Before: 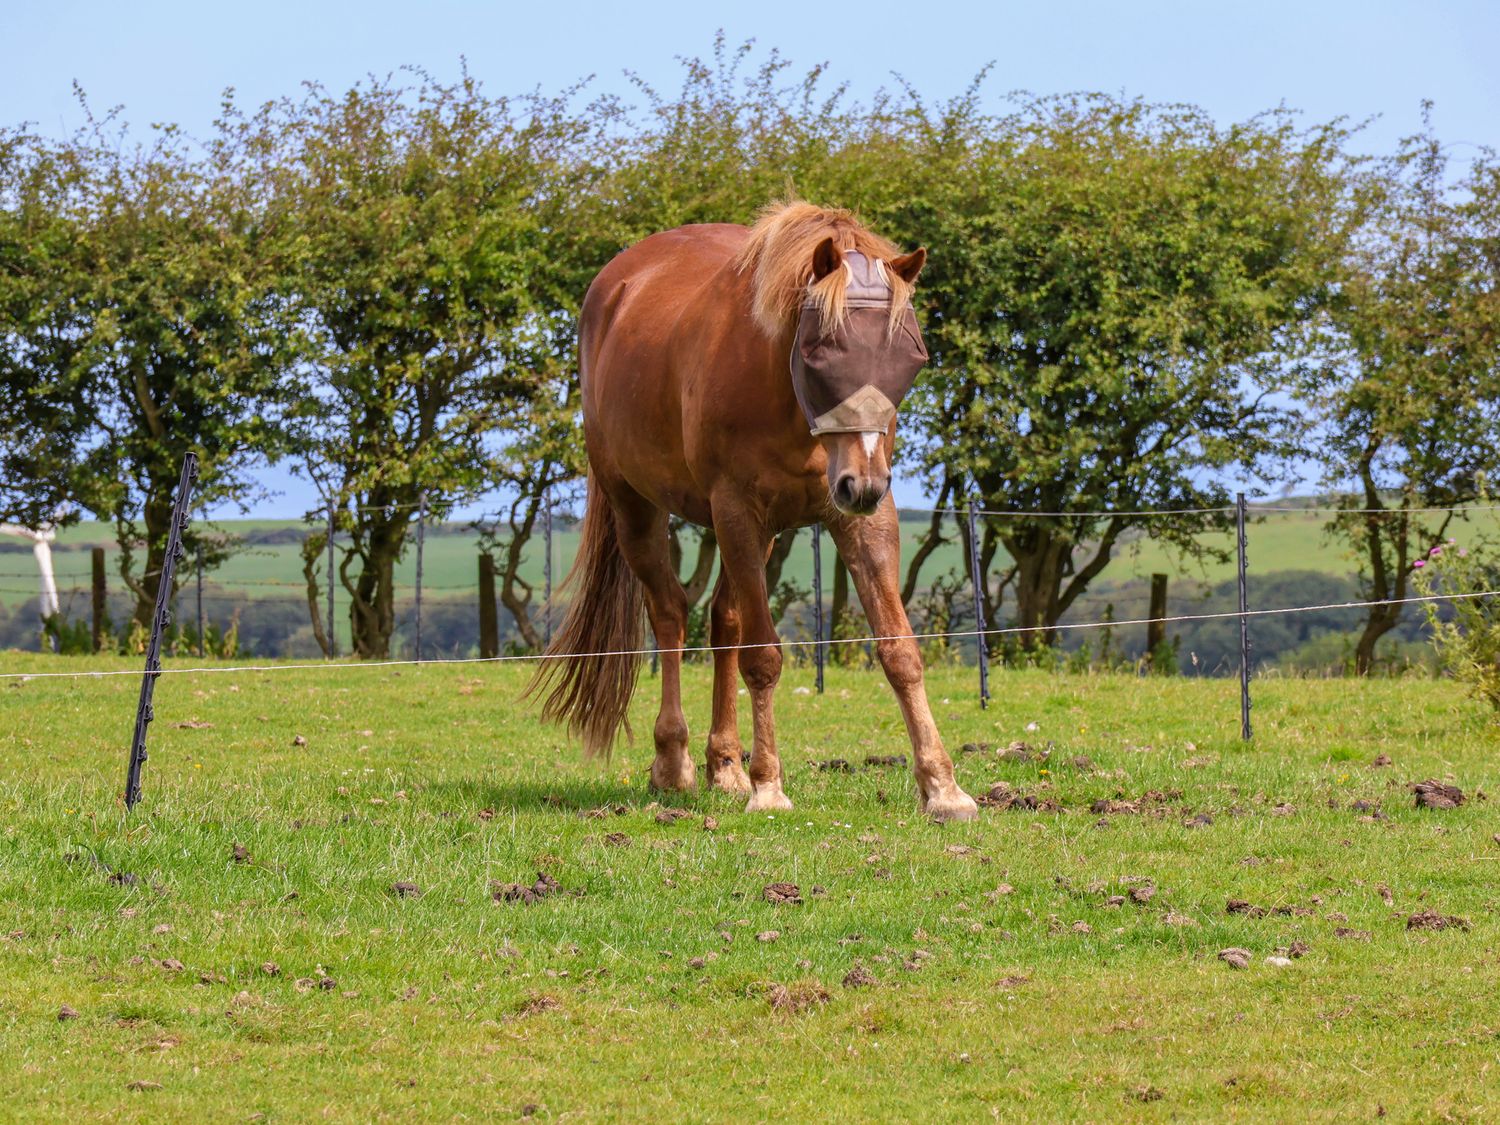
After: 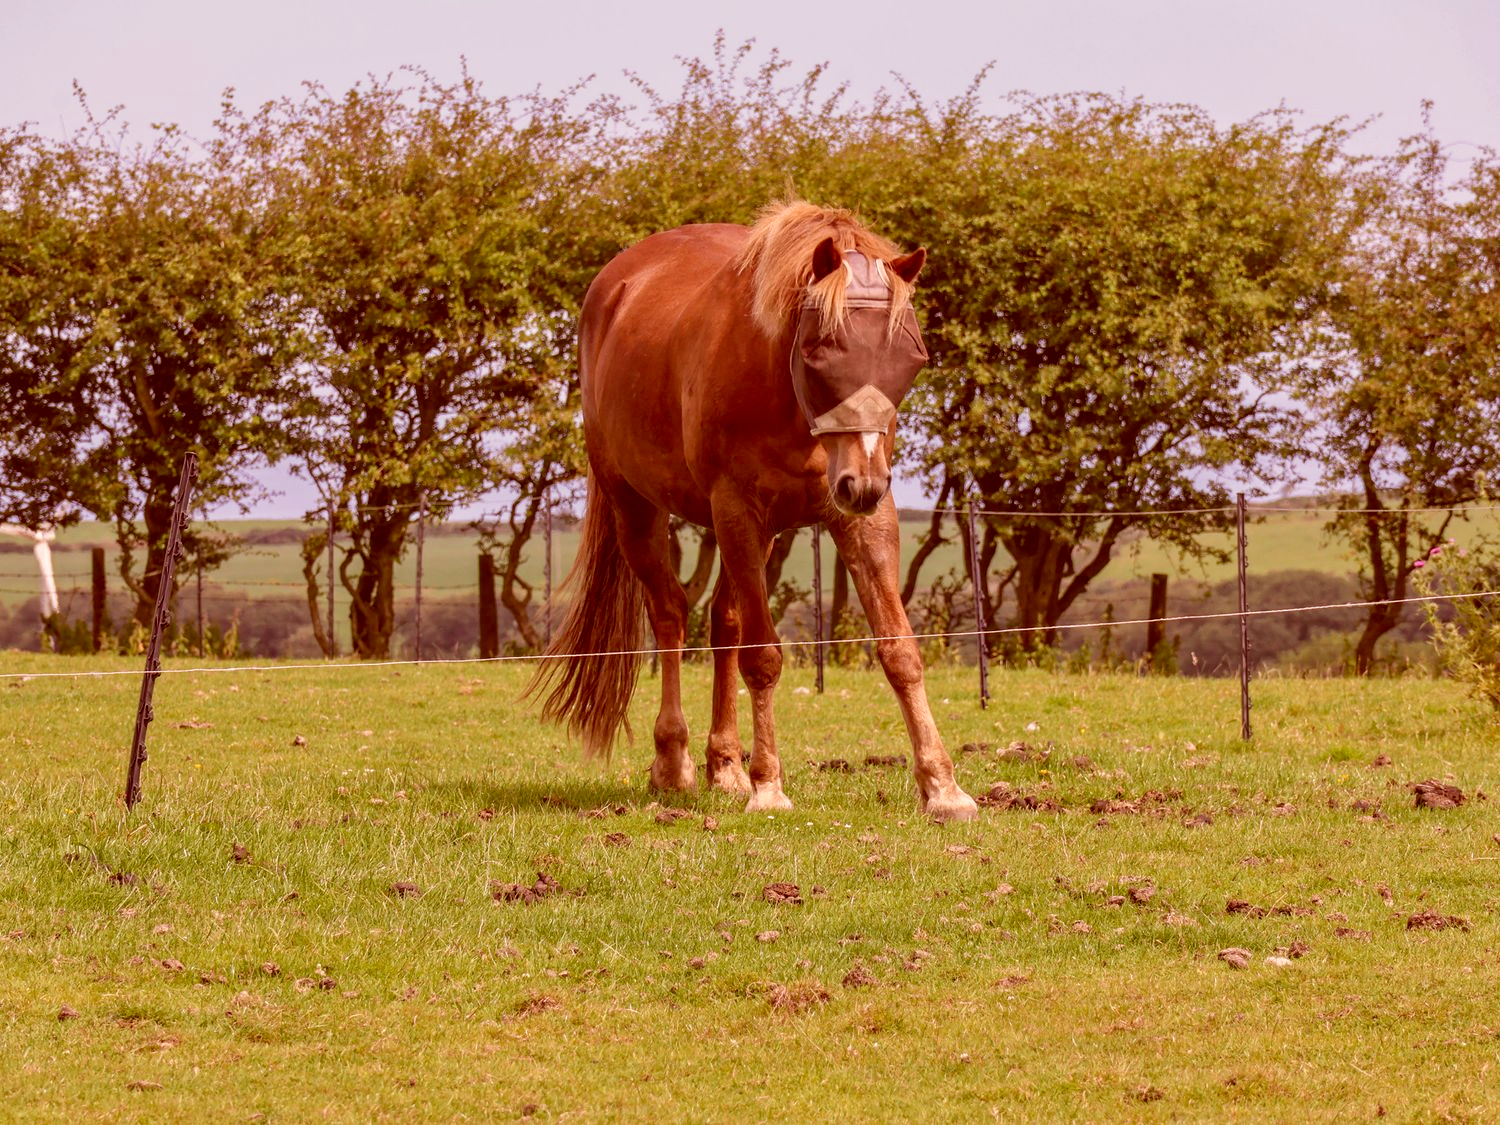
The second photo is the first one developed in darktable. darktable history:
color correction: highlights a* 9.12, highlights b* 8.94, shadows a* 39.45, shadows b* 39.38, saturation 0.798
